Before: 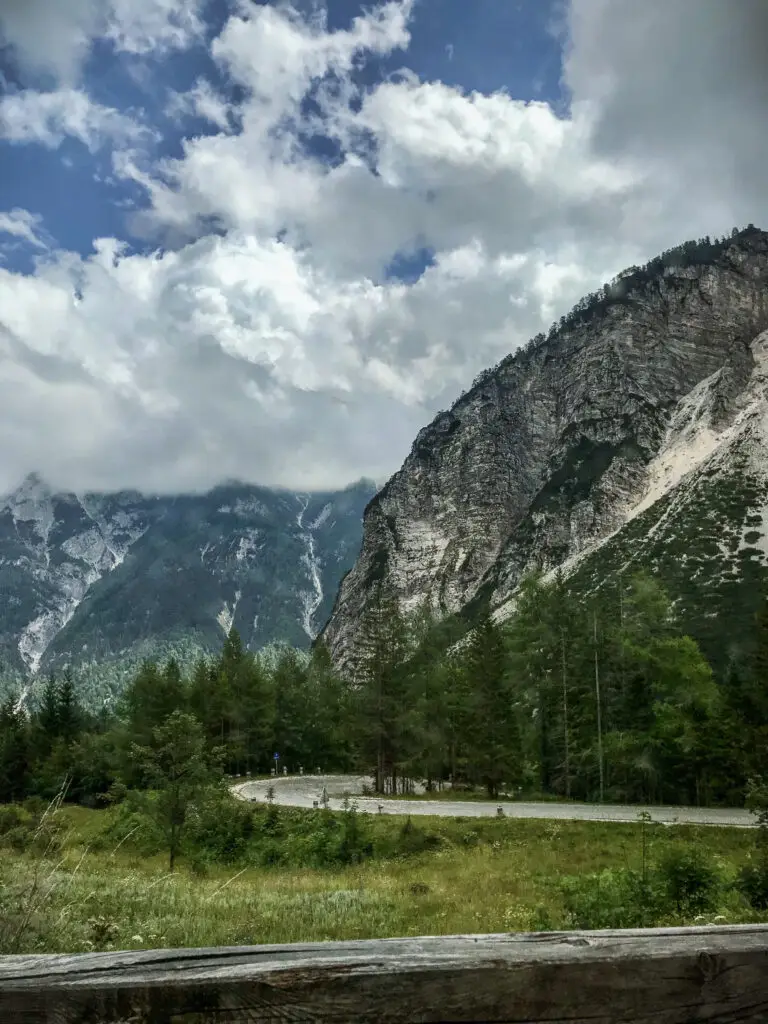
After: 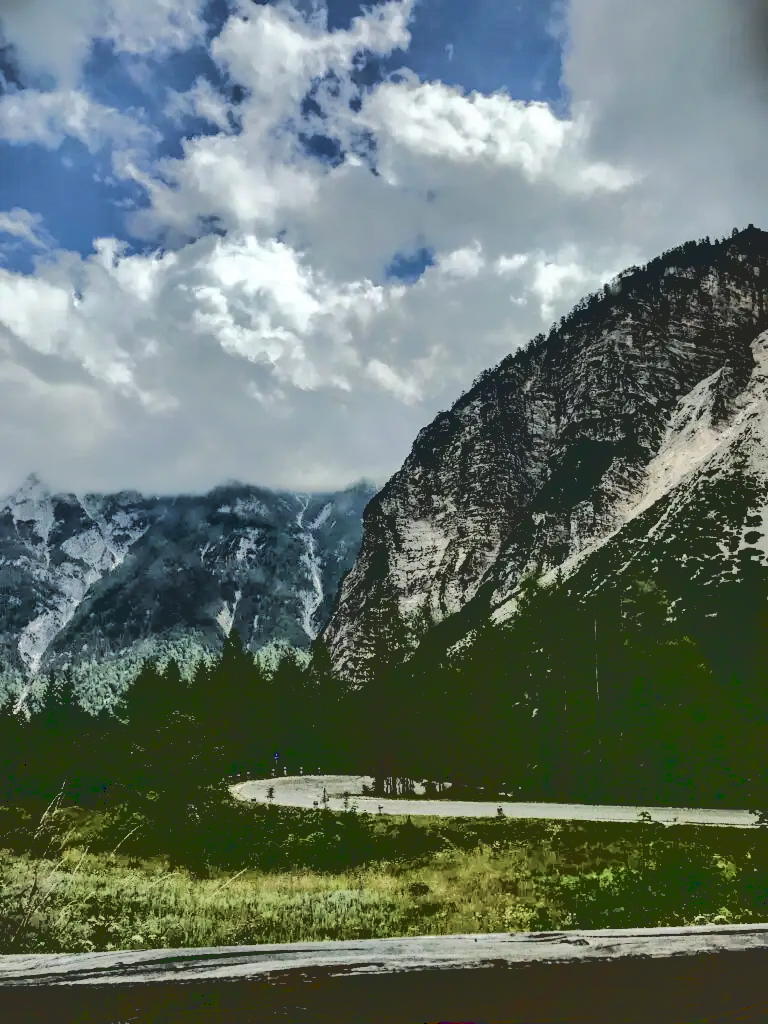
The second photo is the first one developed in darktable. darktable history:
shadows and highlights: soften with gaussian
base curve: curves: ch0 [(0.065, 0.026) (0.236, 0.358) (0.53, 0.546) (0.777, 0.841) (0.924, 0.992)], preserve colors average RGB
contrast brightness saturation: brightness -0.09
